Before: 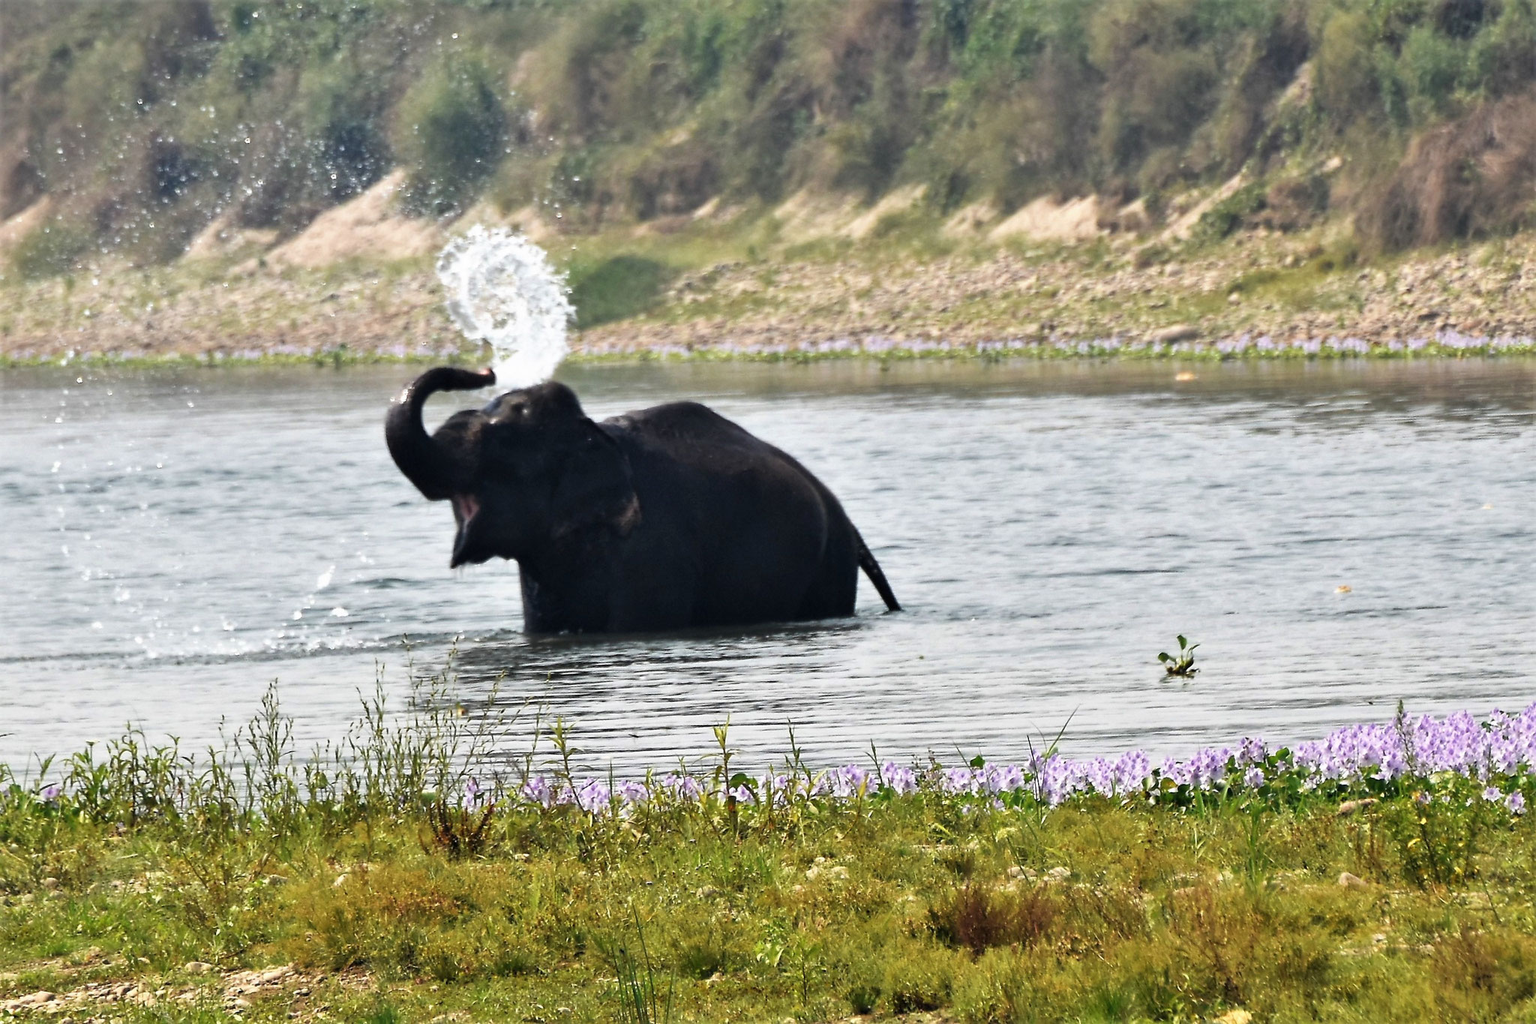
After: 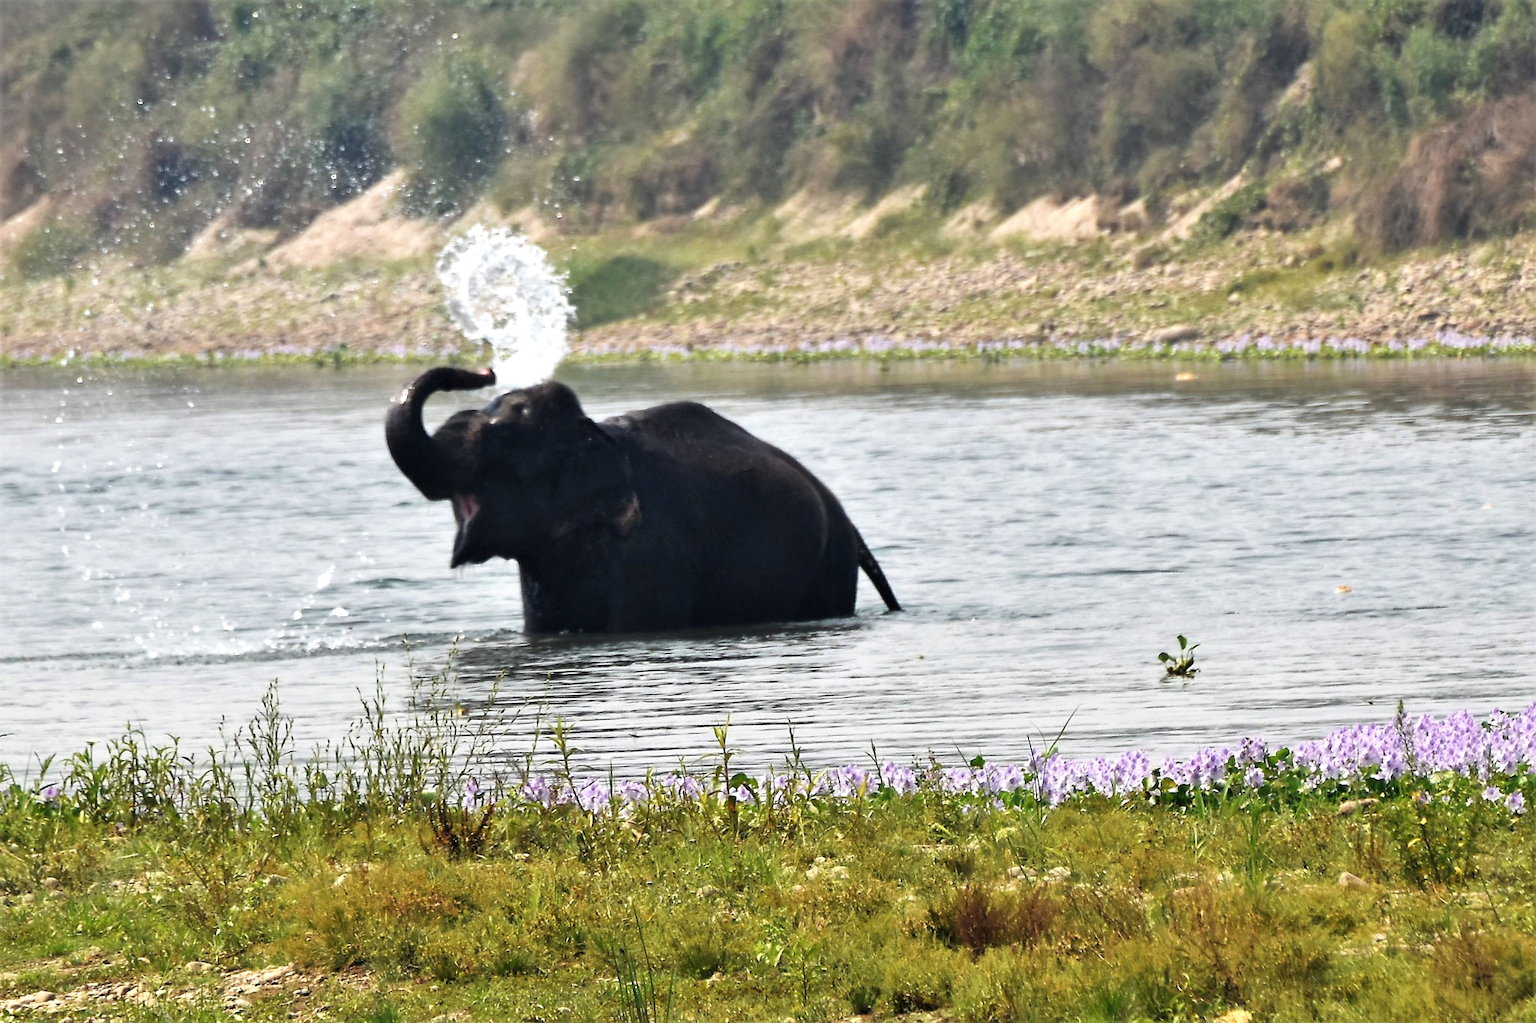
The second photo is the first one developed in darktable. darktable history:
exposure: exposure 0.123 EV, compensate highlight preservation false
